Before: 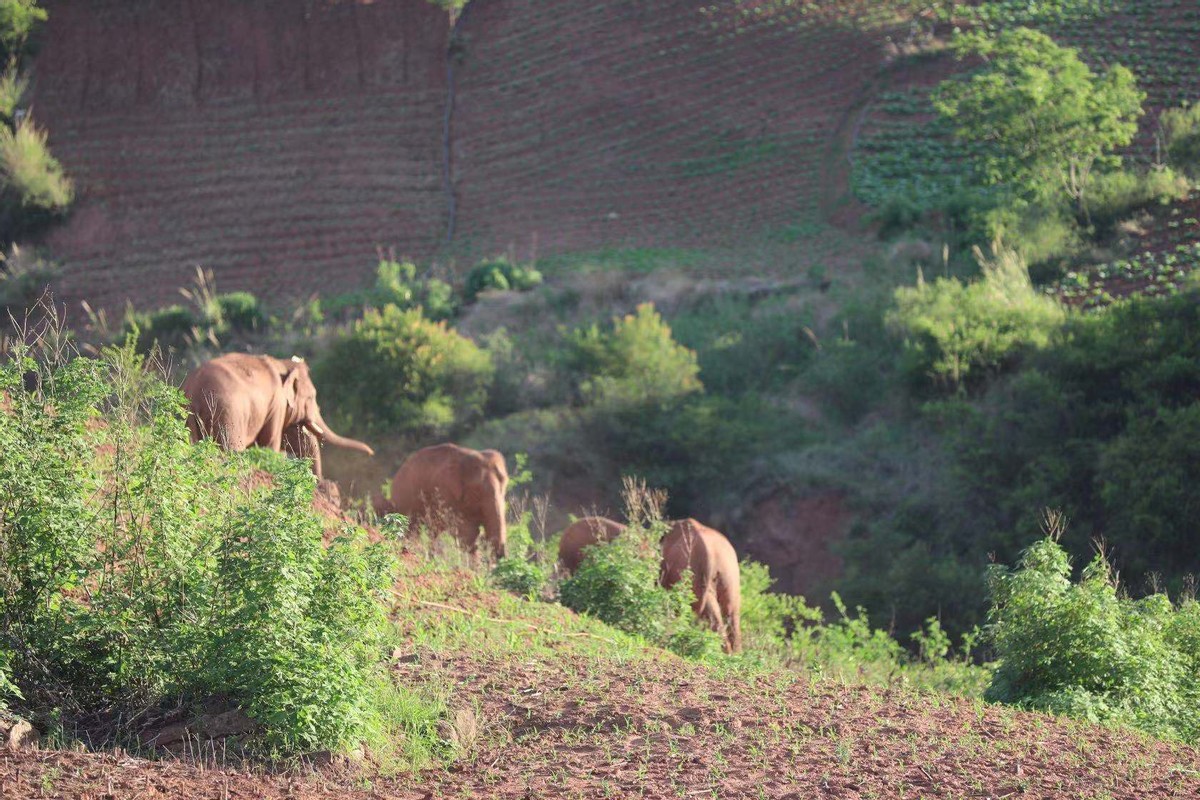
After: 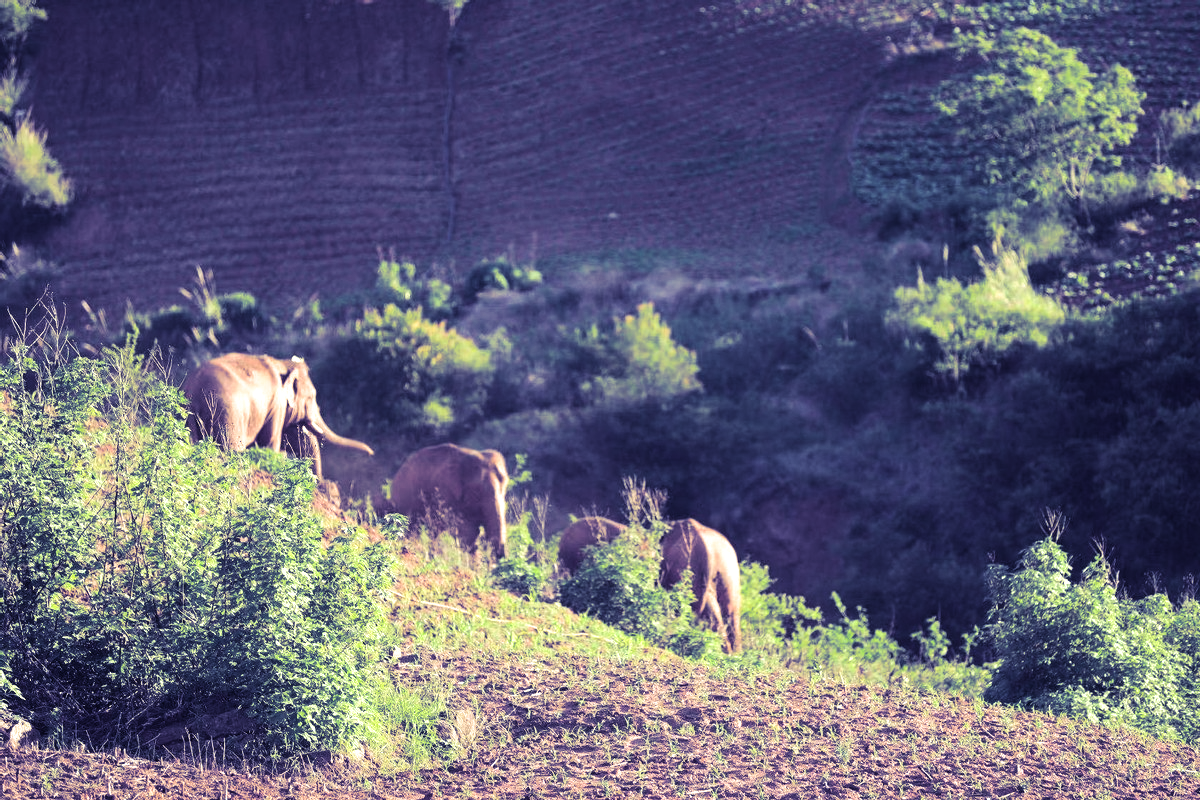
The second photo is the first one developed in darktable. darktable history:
exposure: exposure 0.15 EV, compensate highlight preservation false
tone equalizer: -8 EV -0.417 EV, -7 EV -0.389 EV, -6 EV -0.333 EV, -5 EV -0.222 EV, -3 EV 0.222 EV, -2 EV 0.333 EV, -1 EV 0.389 EV, +0 EV 0.417 EV, edges refinement/feathering 500, mask exposure compensation -1.57 EV, preserve details no
split-toning: shadows › hue 242.67°, shadows › saturation 0.733, highlights › hue 45.33°, highlights › saturation 0.667, balance -53.304, compress 21.15%
